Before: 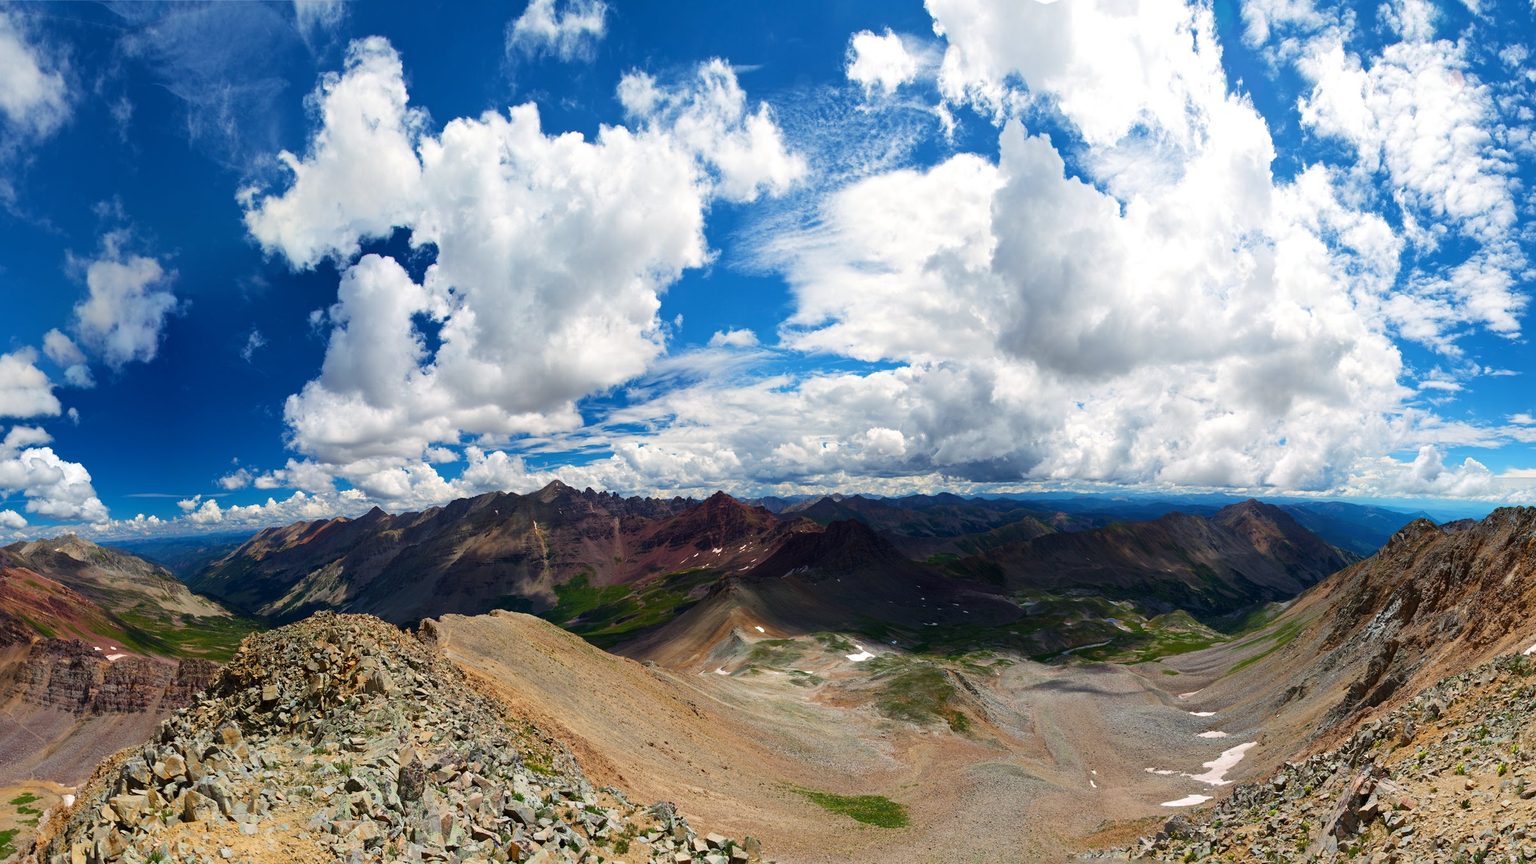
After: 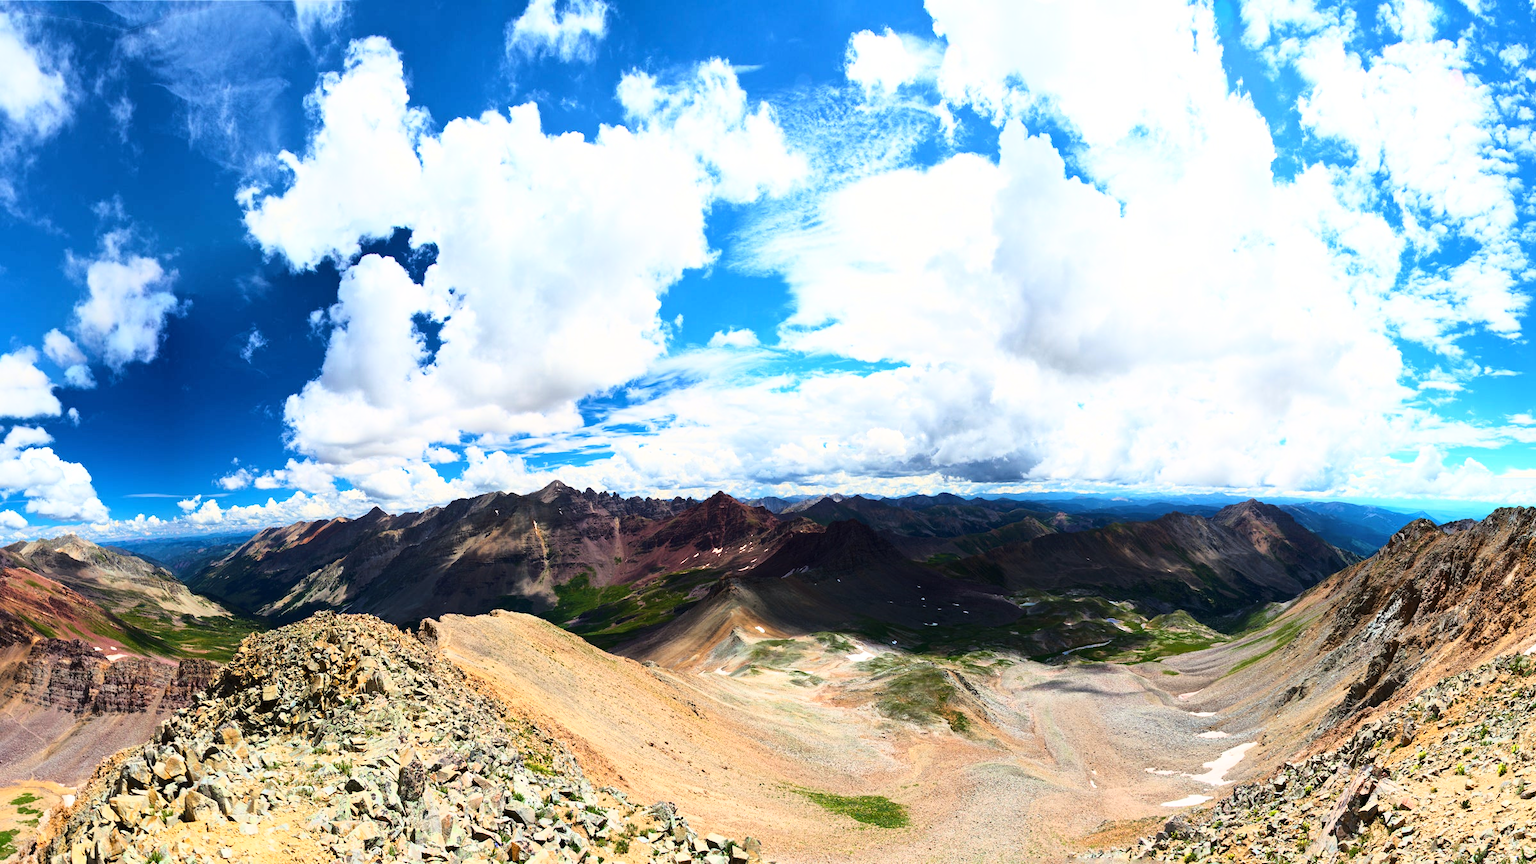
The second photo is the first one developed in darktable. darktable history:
base curve: curves: ch0 [(0, 0) (0.026, 0.03) (0.109, 0.232) (0.351, 0.748) (0.669, 0.968) (1, 1)]
exposure: compensate highlight preservation false
